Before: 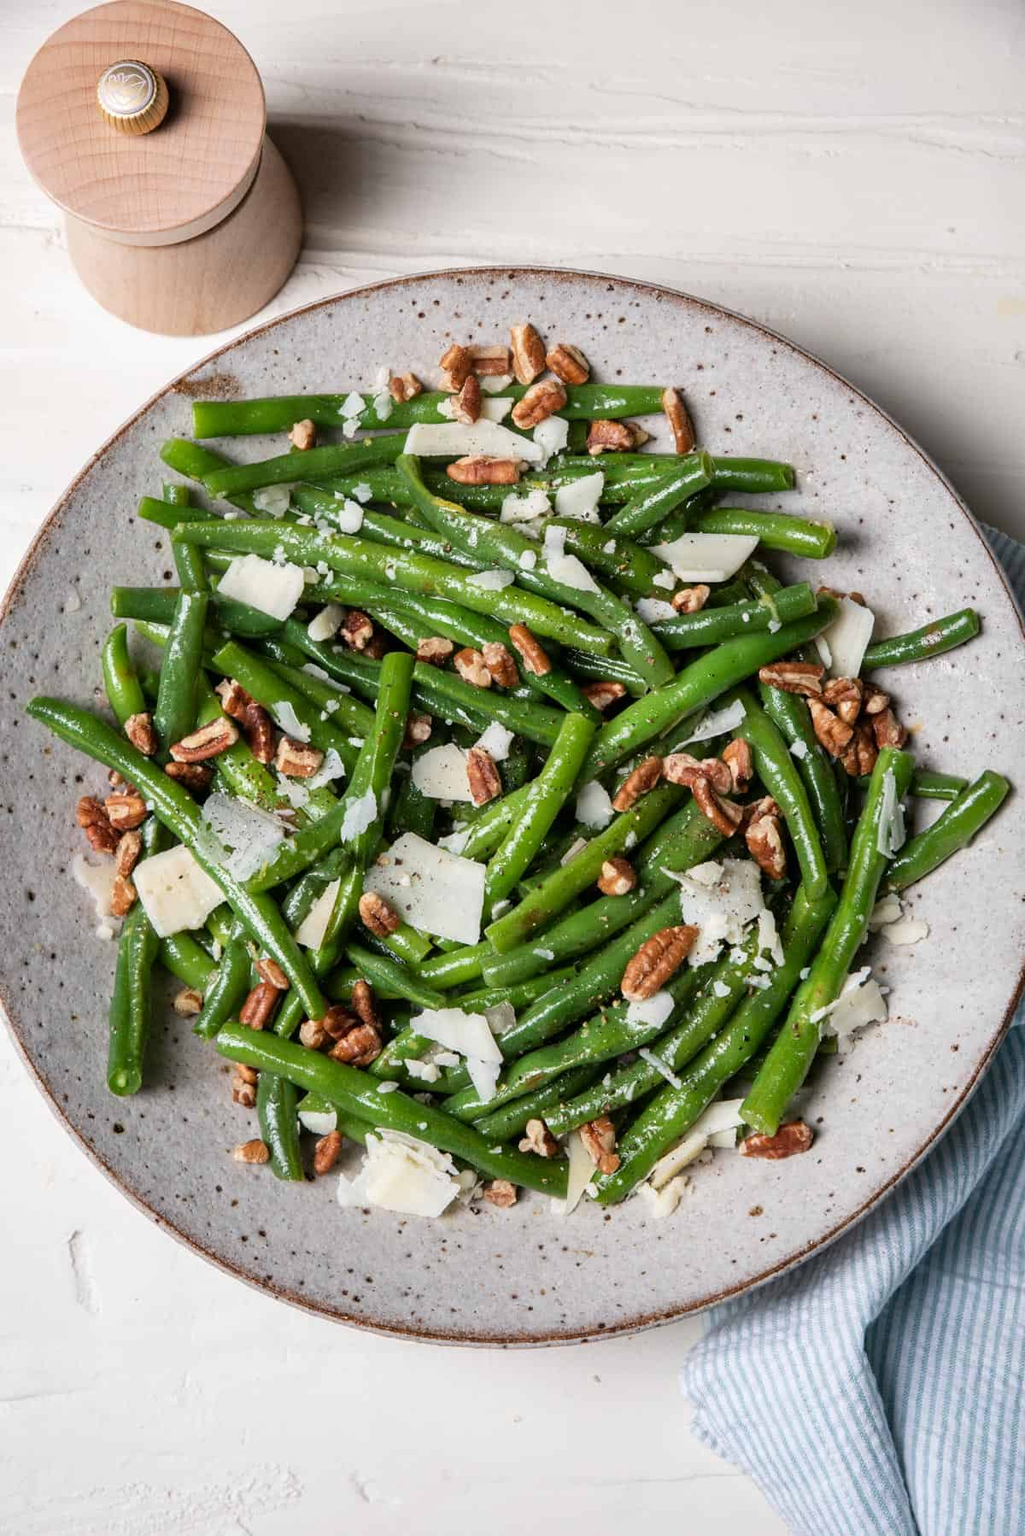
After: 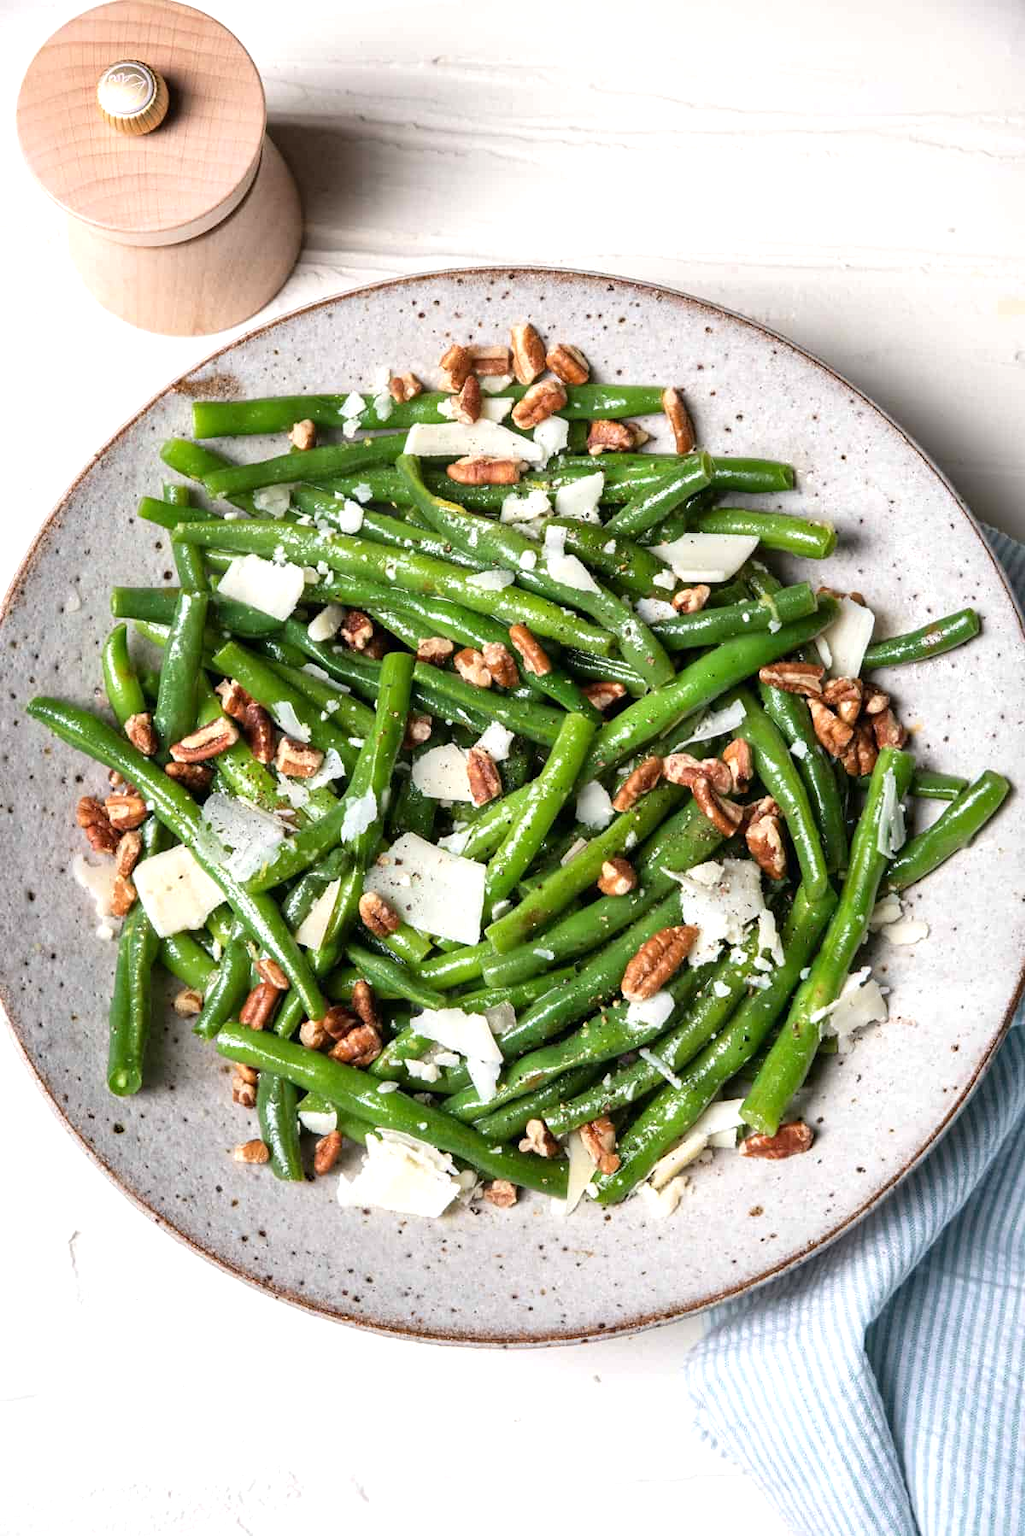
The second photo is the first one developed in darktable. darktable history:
exposure: exposure 0.506 EV, compensate highlight preservation false
